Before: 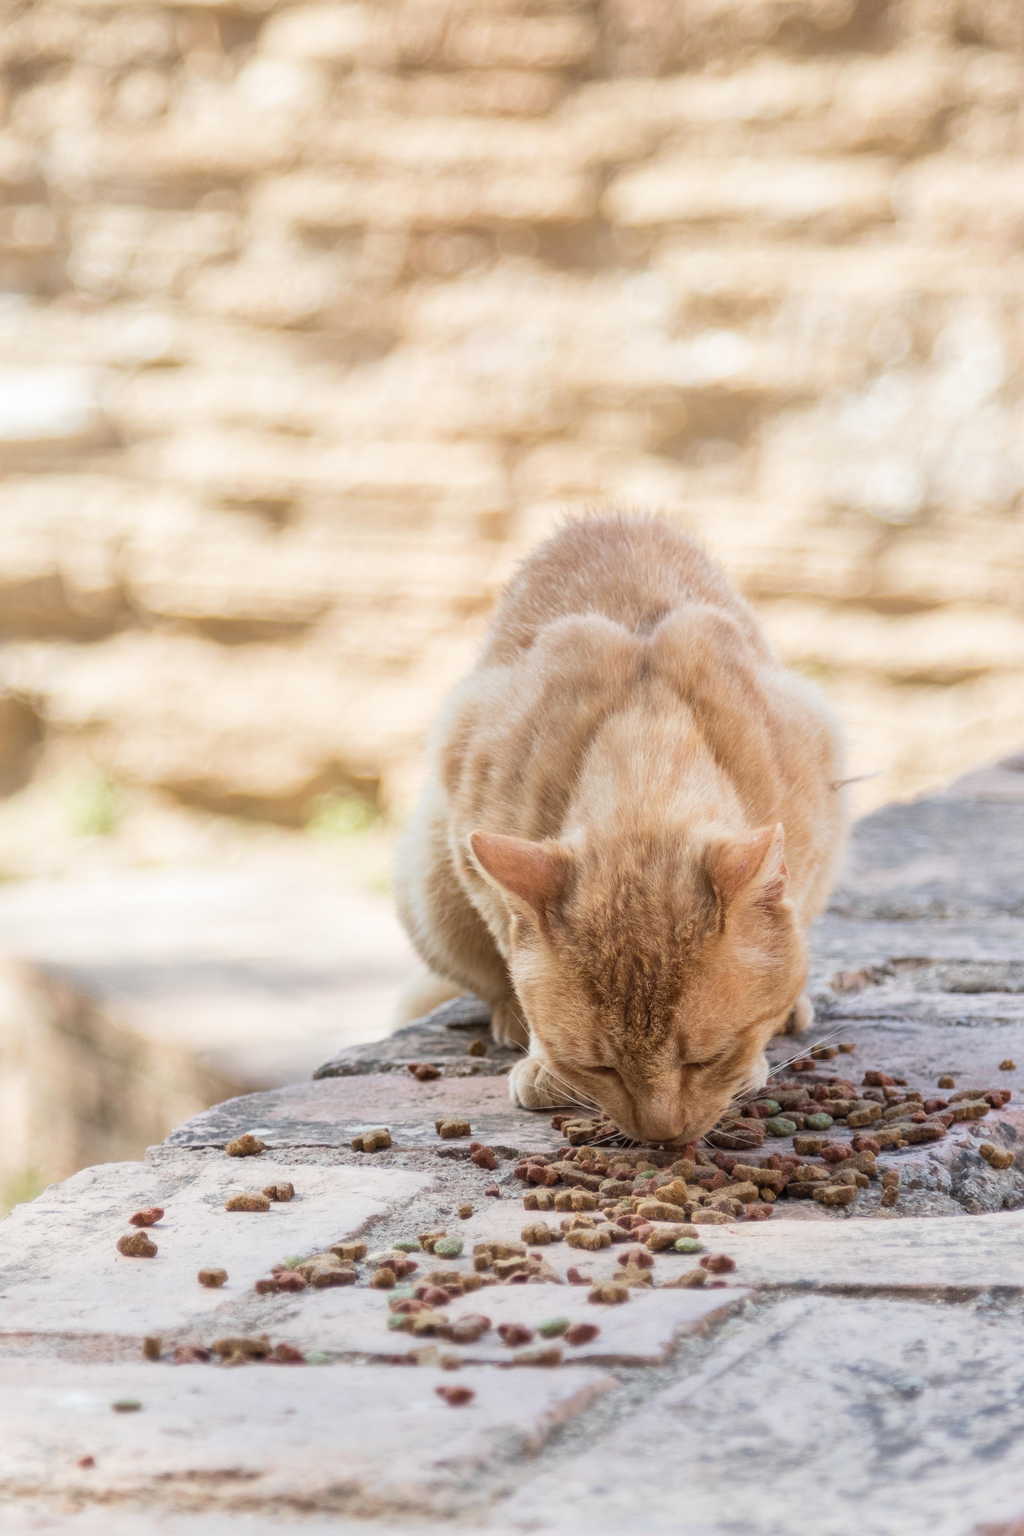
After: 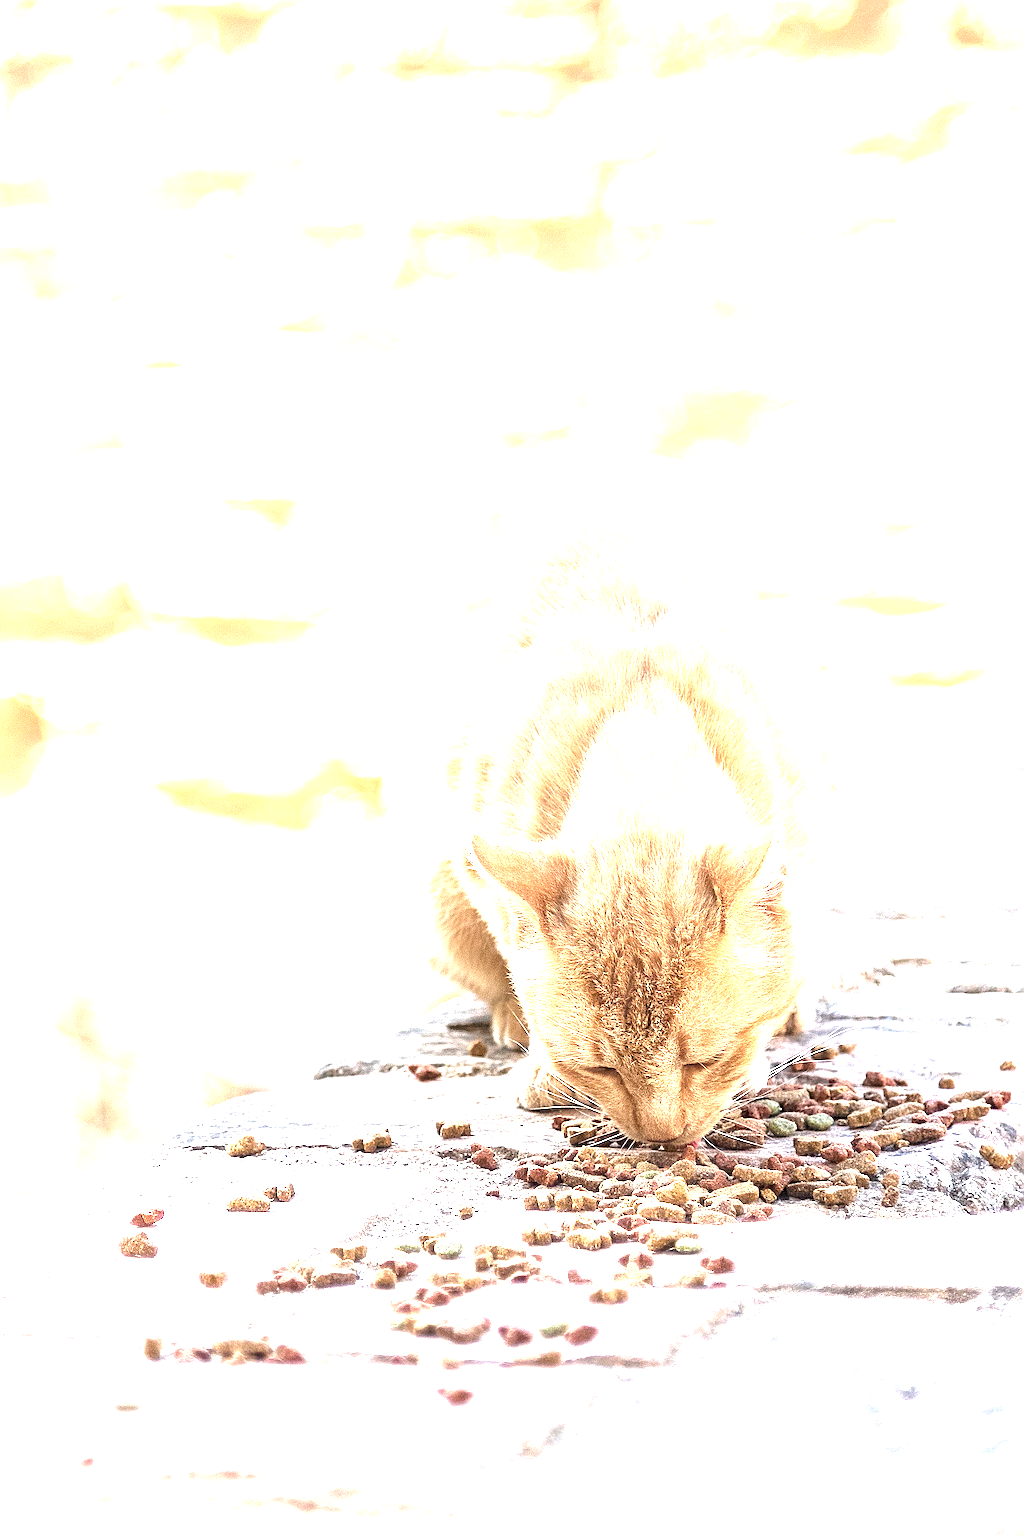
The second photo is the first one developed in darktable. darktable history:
exposure: black level correction 0, exposure 2.088 EV, compensate exposure bias true, compensate highlight preservation false
sharpen: radius 3.158, amount 1.731
